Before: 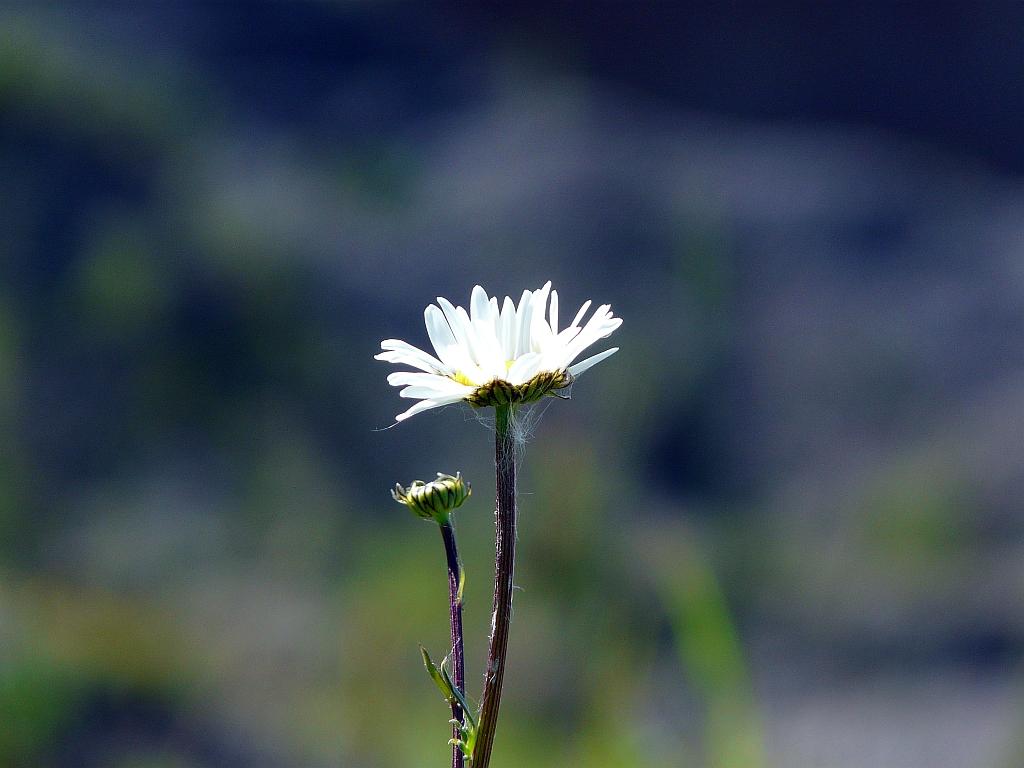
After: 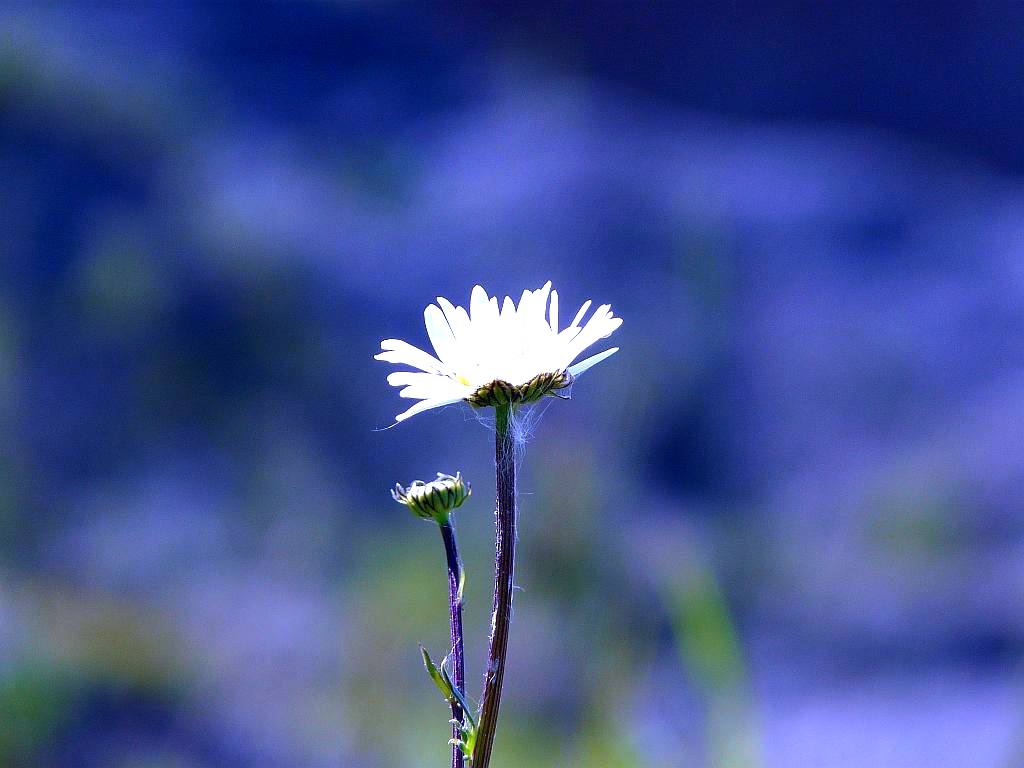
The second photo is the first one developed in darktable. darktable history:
white balance: red 0.98, blue 1.61
contrast brightness saturation: contrast 0.03, brightness -0.04
exposure: exposure 0.6 EV, compensate highlight preservation false
